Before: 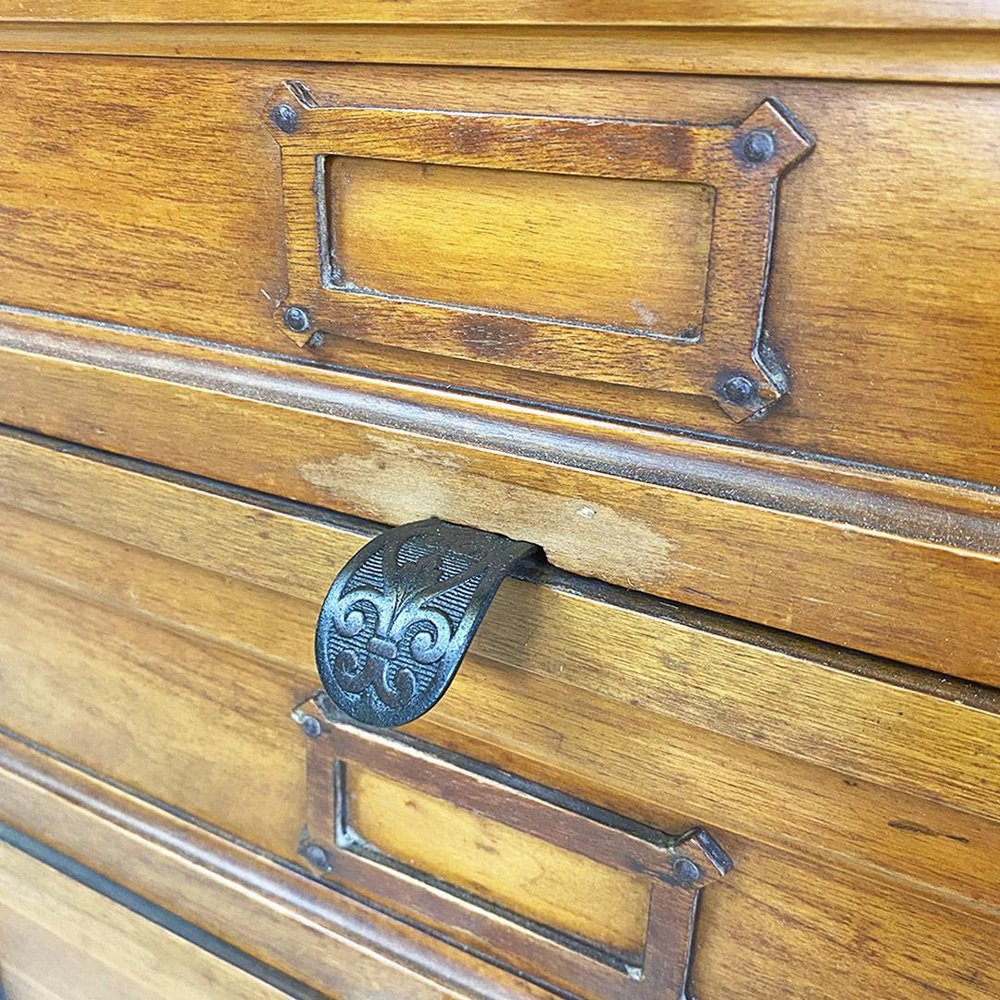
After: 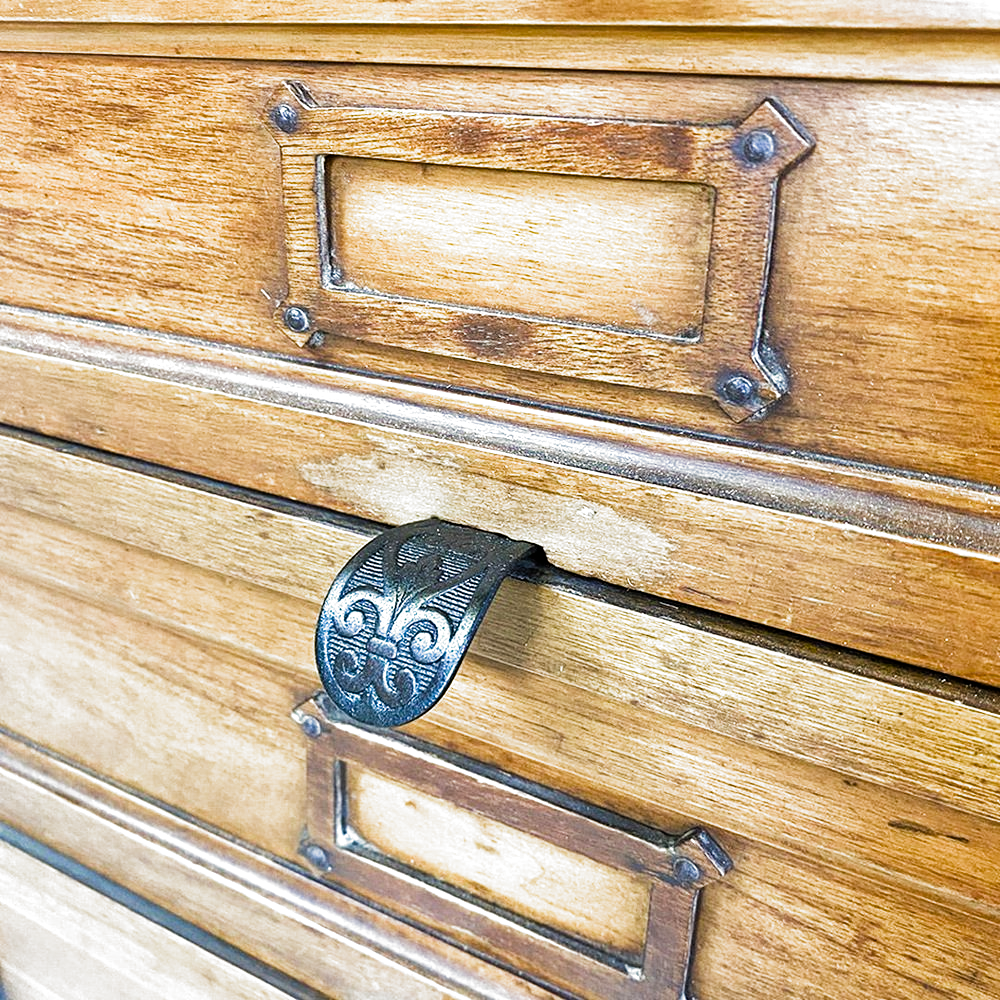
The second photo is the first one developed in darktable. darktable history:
filmic rgb: black relative exposure -8.2 EV, white relative exposure 2.2 EV, threshold 3 EV, hardness 7.11, latitude 75%, contrast 1.325, highlights saturation mix -2%, shadows ↔ highlights balance 30%, preserve chrominance RGB euclidean norm, color science v5 (2021), contrast in shadows safe, contrast in highlights safe, enable highlight reconstruction true
color balance rgb "[modern colors]": linear chroma grading › shadows 32%, linear chroma grading › global chroma -2%, linear chroma grading › mid-tones 4%, perceptual saturation grading › global saturation -2%, perceptual saturation grading › highlights -8%, perceptual saturation grading › mid-tones 8%, perceptual saturation grading › shadows 4%, perceptual brilliance grading › highlights 8%, perceptual brilliance grading › mid-tones 4%, perceptual brilliance grading › shadows 2%, global vibrance 16%, saturation formula JzAzBz (2021)
